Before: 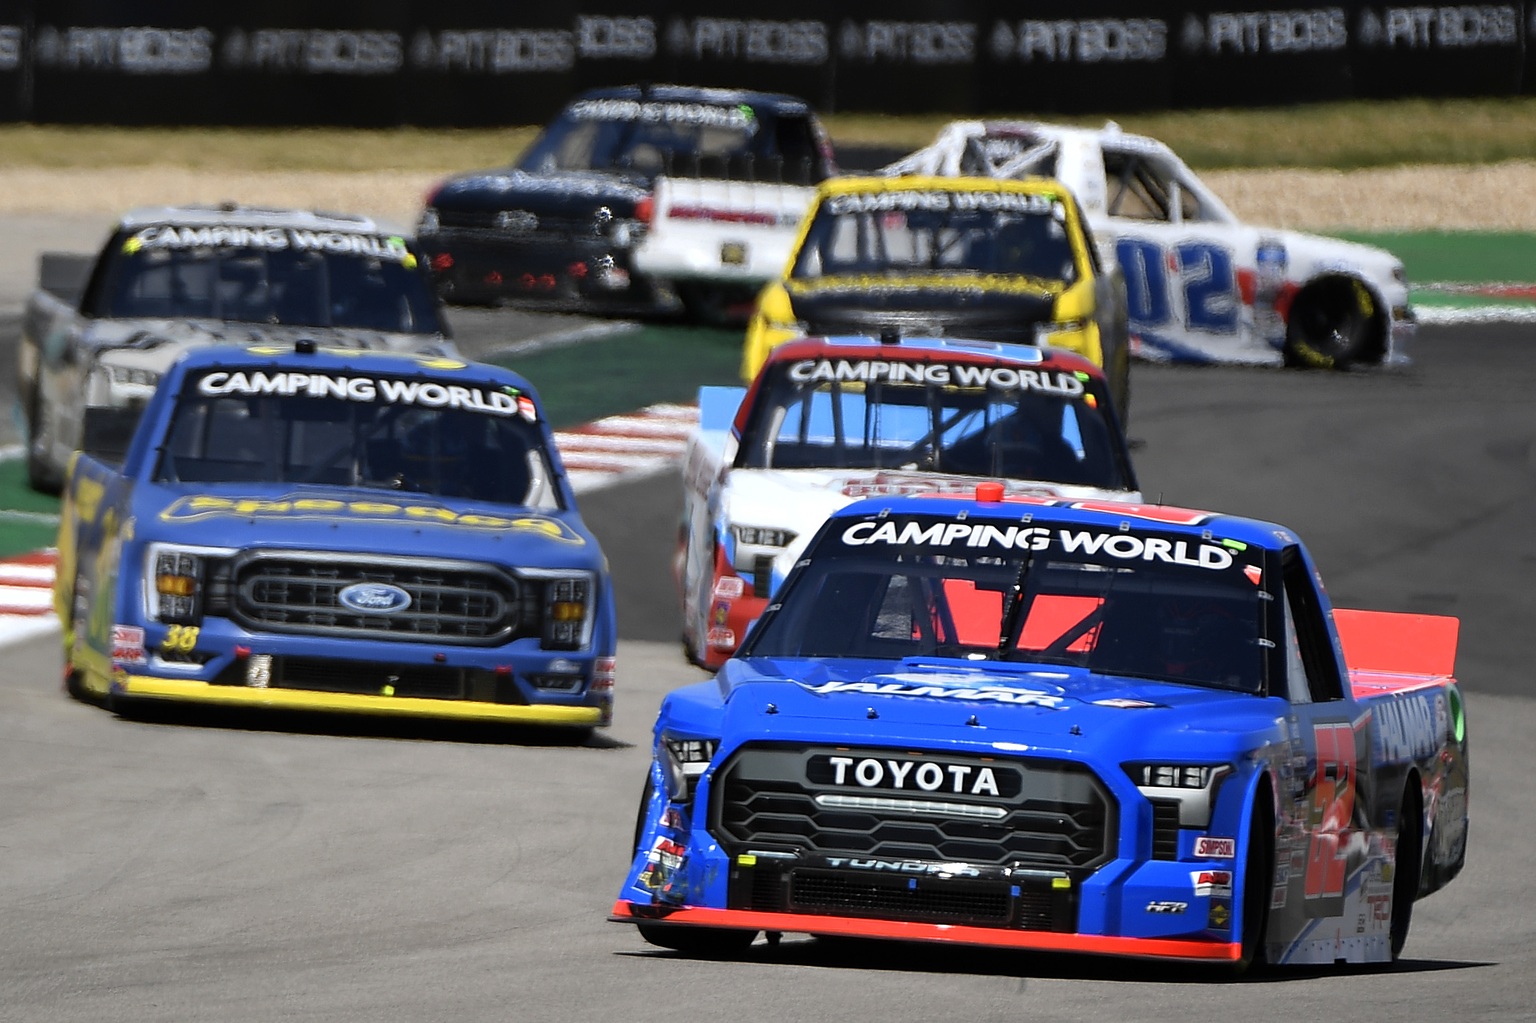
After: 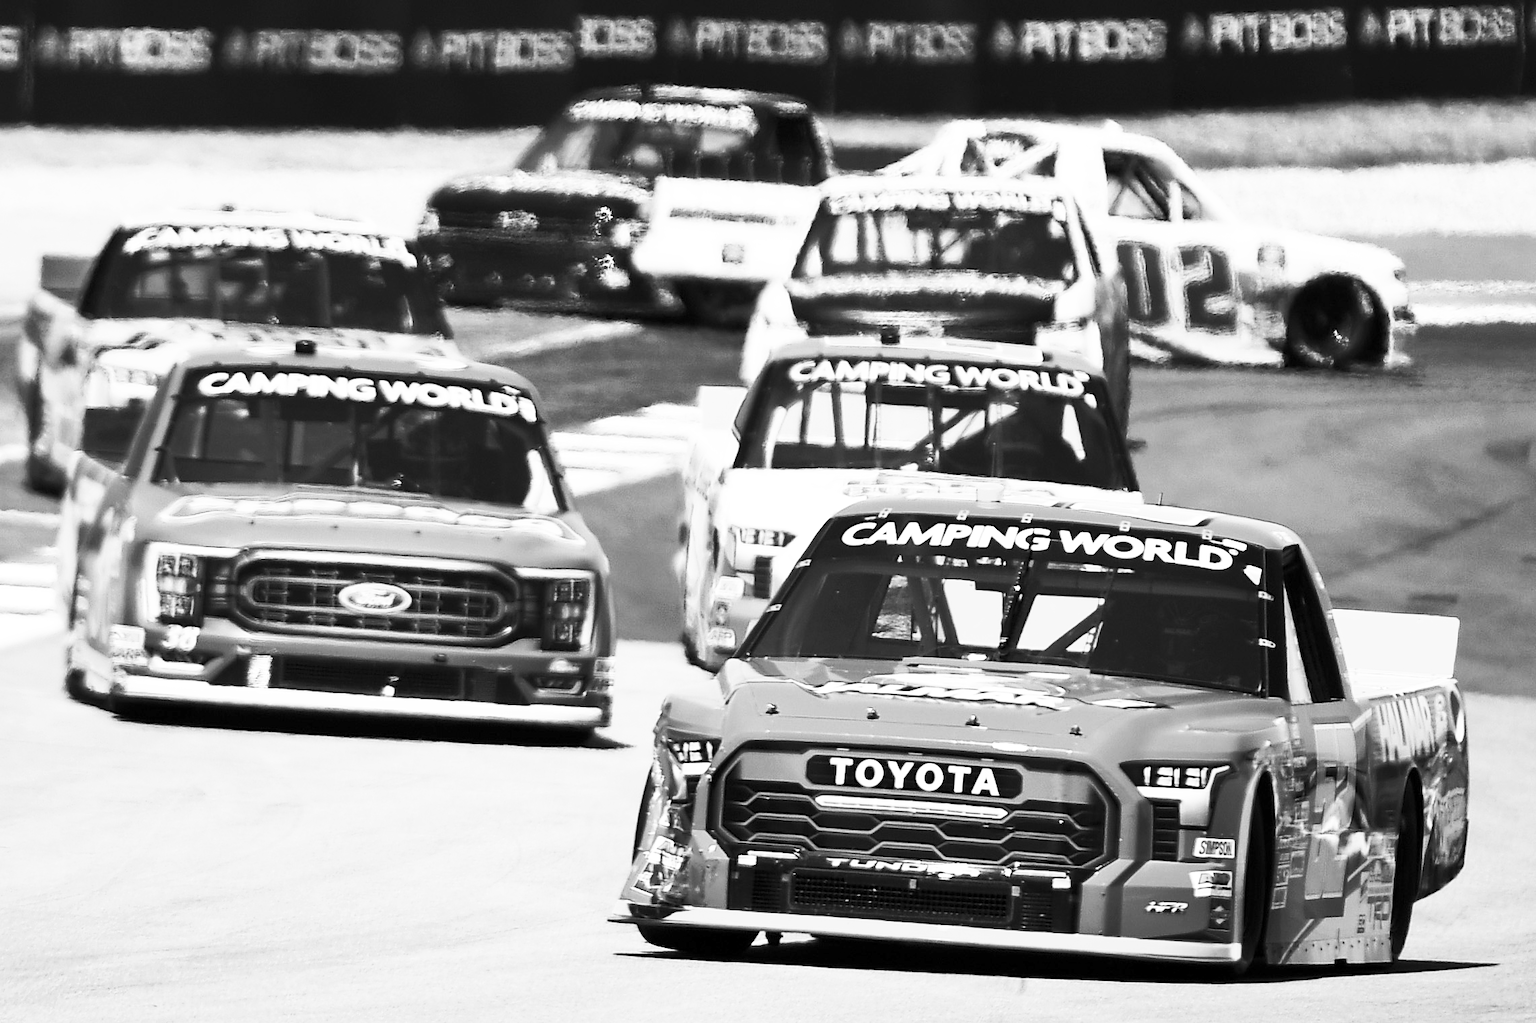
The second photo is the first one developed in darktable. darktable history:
shadows and highlights: on, module defaults
contrast brightness saturation: contrast 0.53, brightness 0.47, saturation -1
base curve: curves: ch0 [(0, 0) (0.032, 0.037) (0.105, 0.228) (0.435, 0.76) (0.856, 0.983) (1, 1)]
